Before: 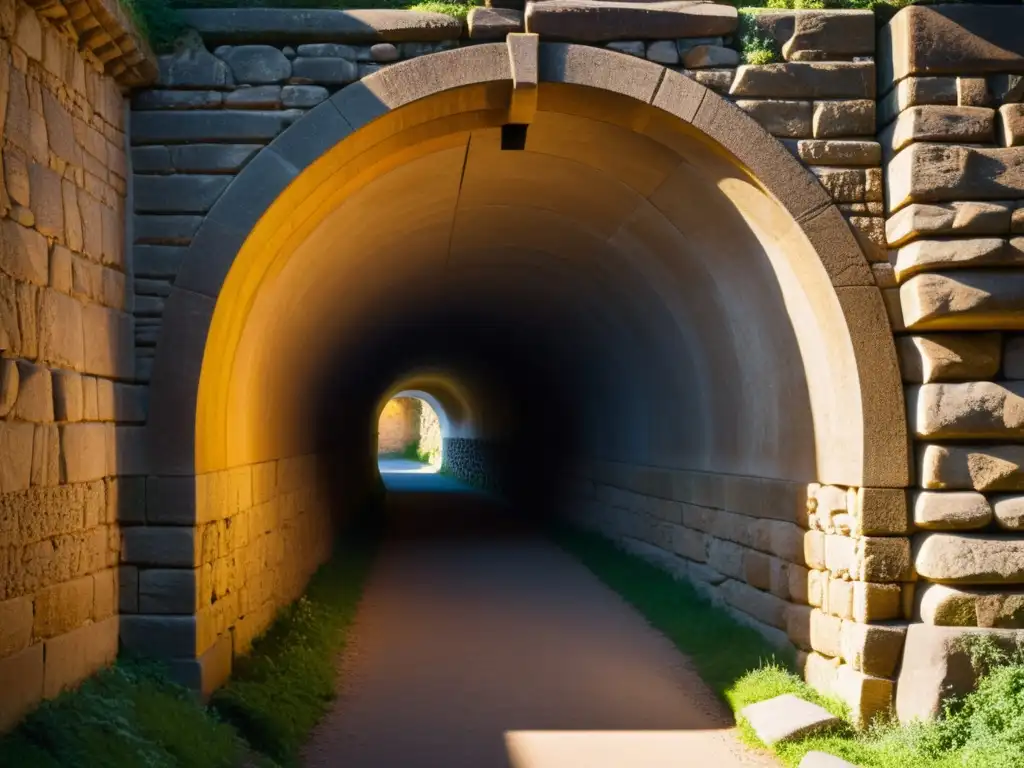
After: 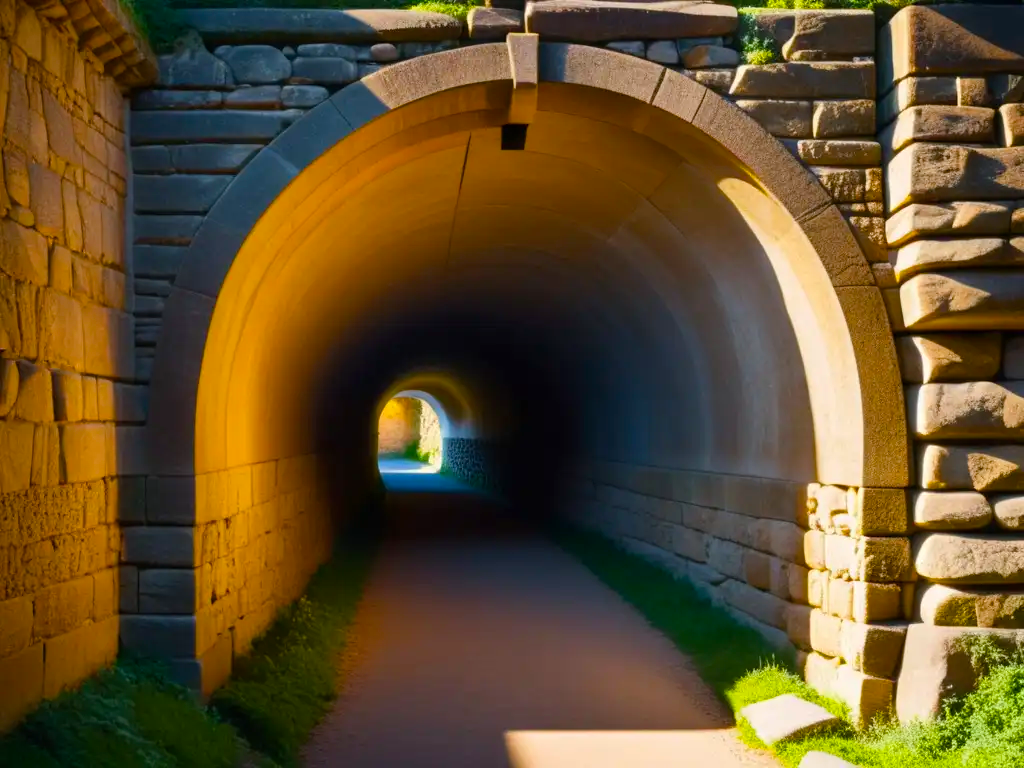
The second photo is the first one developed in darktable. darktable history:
color balance rgb: perceptual saturation grading › global saturation 28.621%, perceptual saturation grading › mid-tones 12.422%, perceptual saturation grading › shadows 10.113%, global vibrance 20%
